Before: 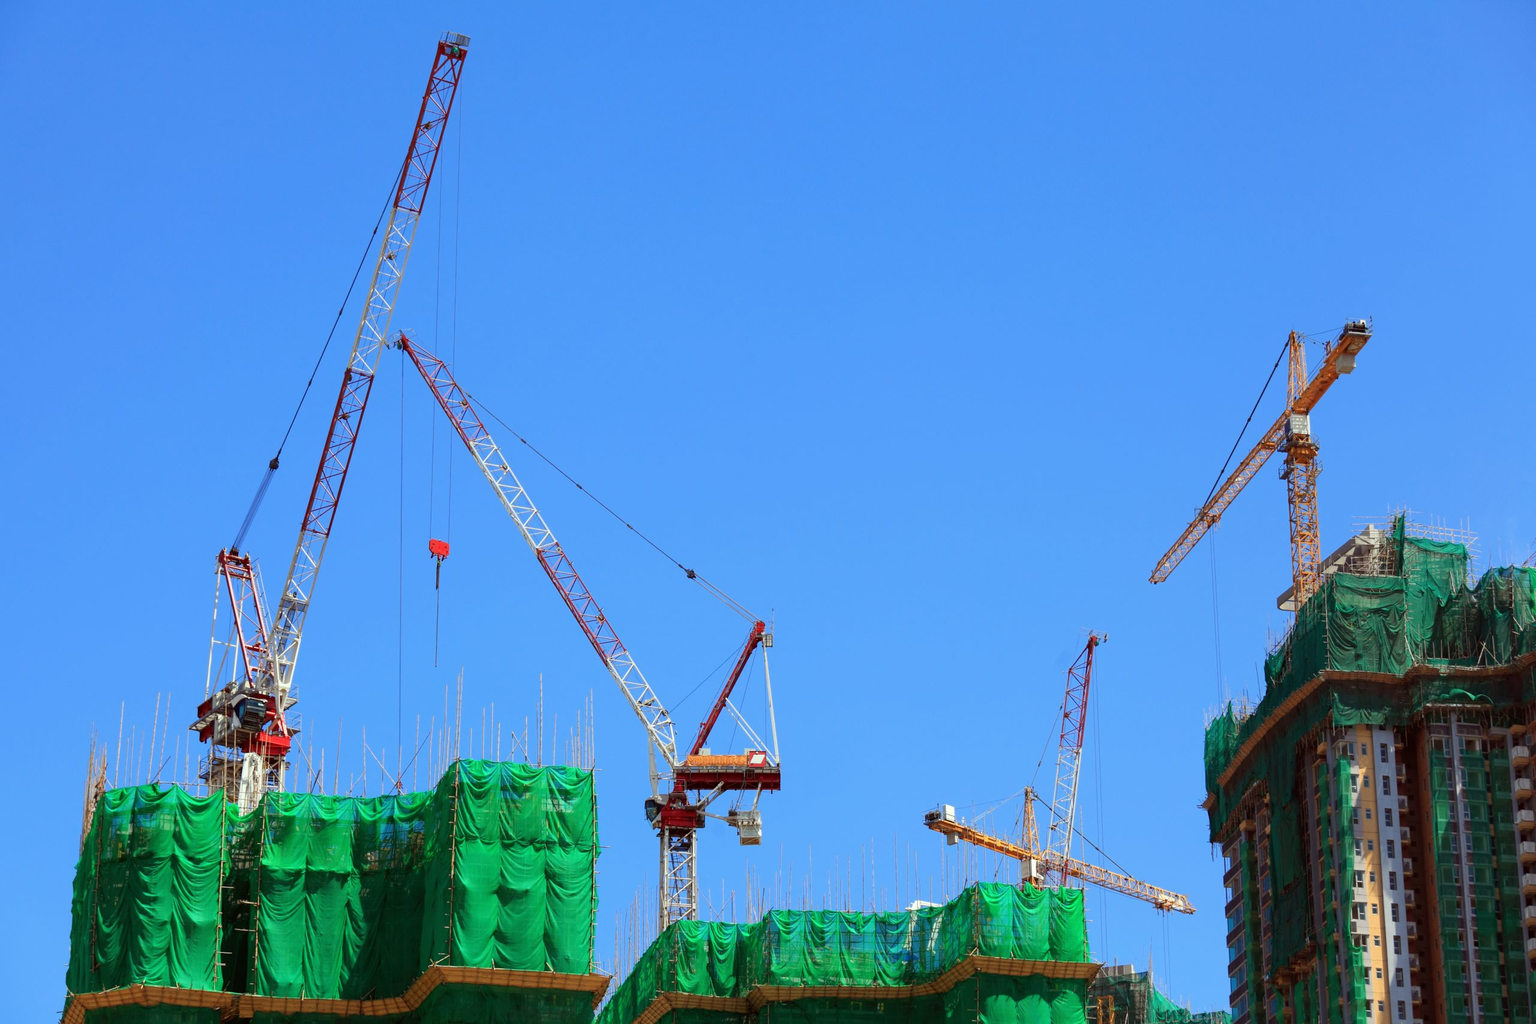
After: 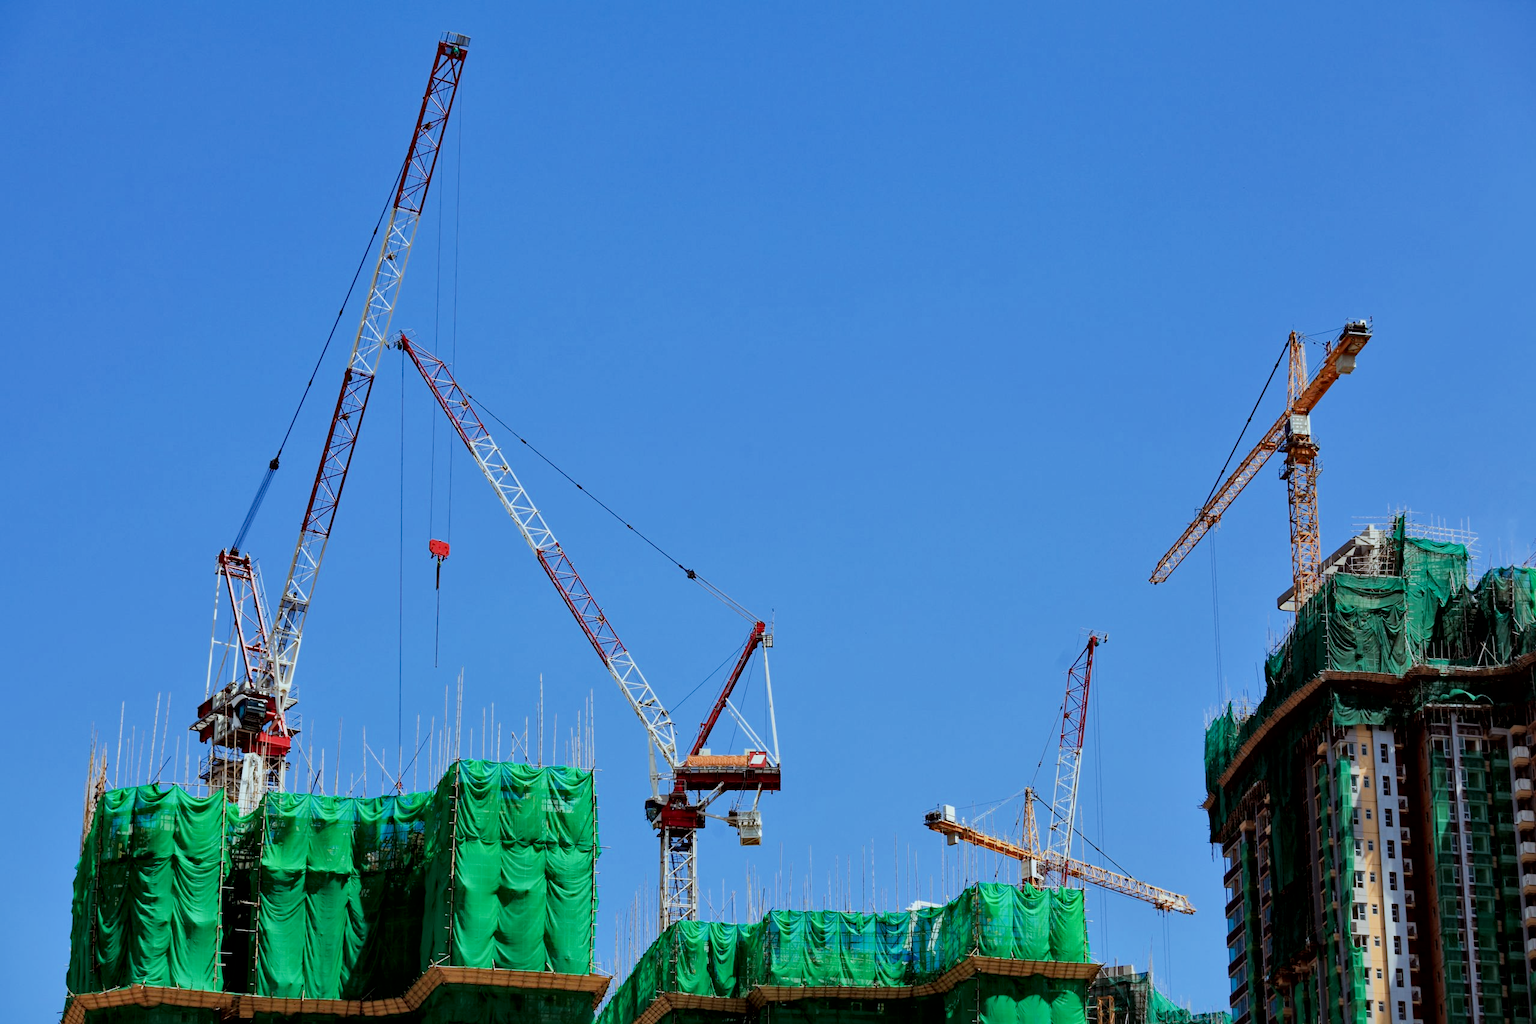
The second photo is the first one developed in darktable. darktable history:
haze removal: compatibility mode true, adaptive false
filmic rgb: black relative exposure -6.95 EV, white relative exposure 5.66 EV, hardness 2.86
local contrast: mode bilateral grid, contrast 24, coarseness 60, detail 151%, midtone range 0.2
color correction: highlights a* -3.89, highlights b* -10.98
